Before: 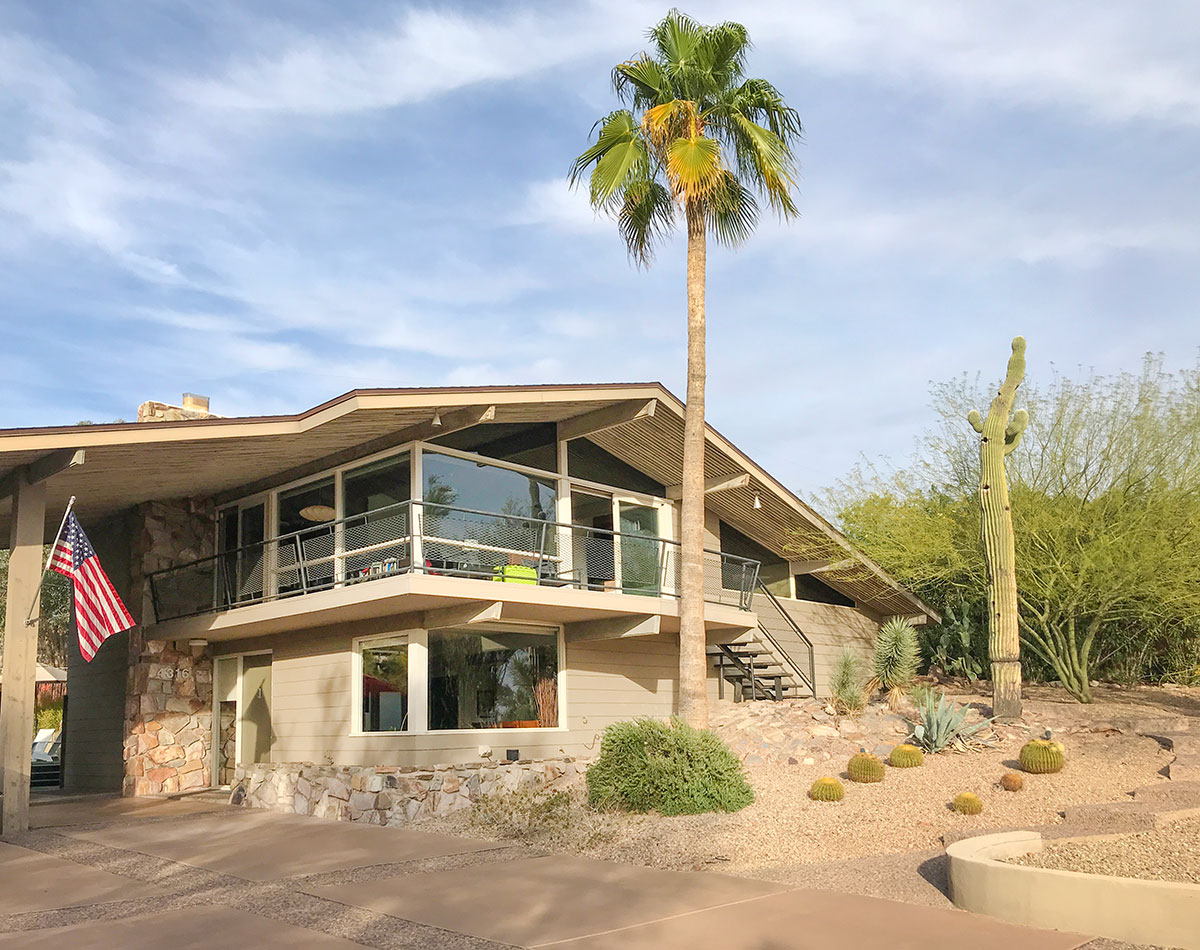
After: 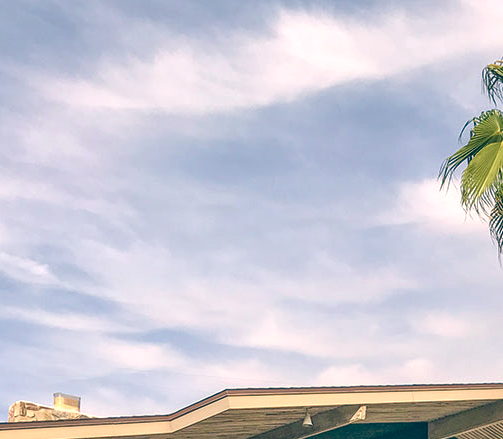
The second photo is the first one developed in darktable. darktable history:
color balance: lift [1.006, 0.985, 1.002, 1.015], gamma [1, 0.953, 1.008, 1.047], gain [1.076, 1.13, 1.004, 0.87]
local contrast: highlights 55%, shadows 52%, detail 130%, midtone range 0.452
crop and rotate: left 10.817%, top 0.062%, right 47.194%, bottom 53.626%
